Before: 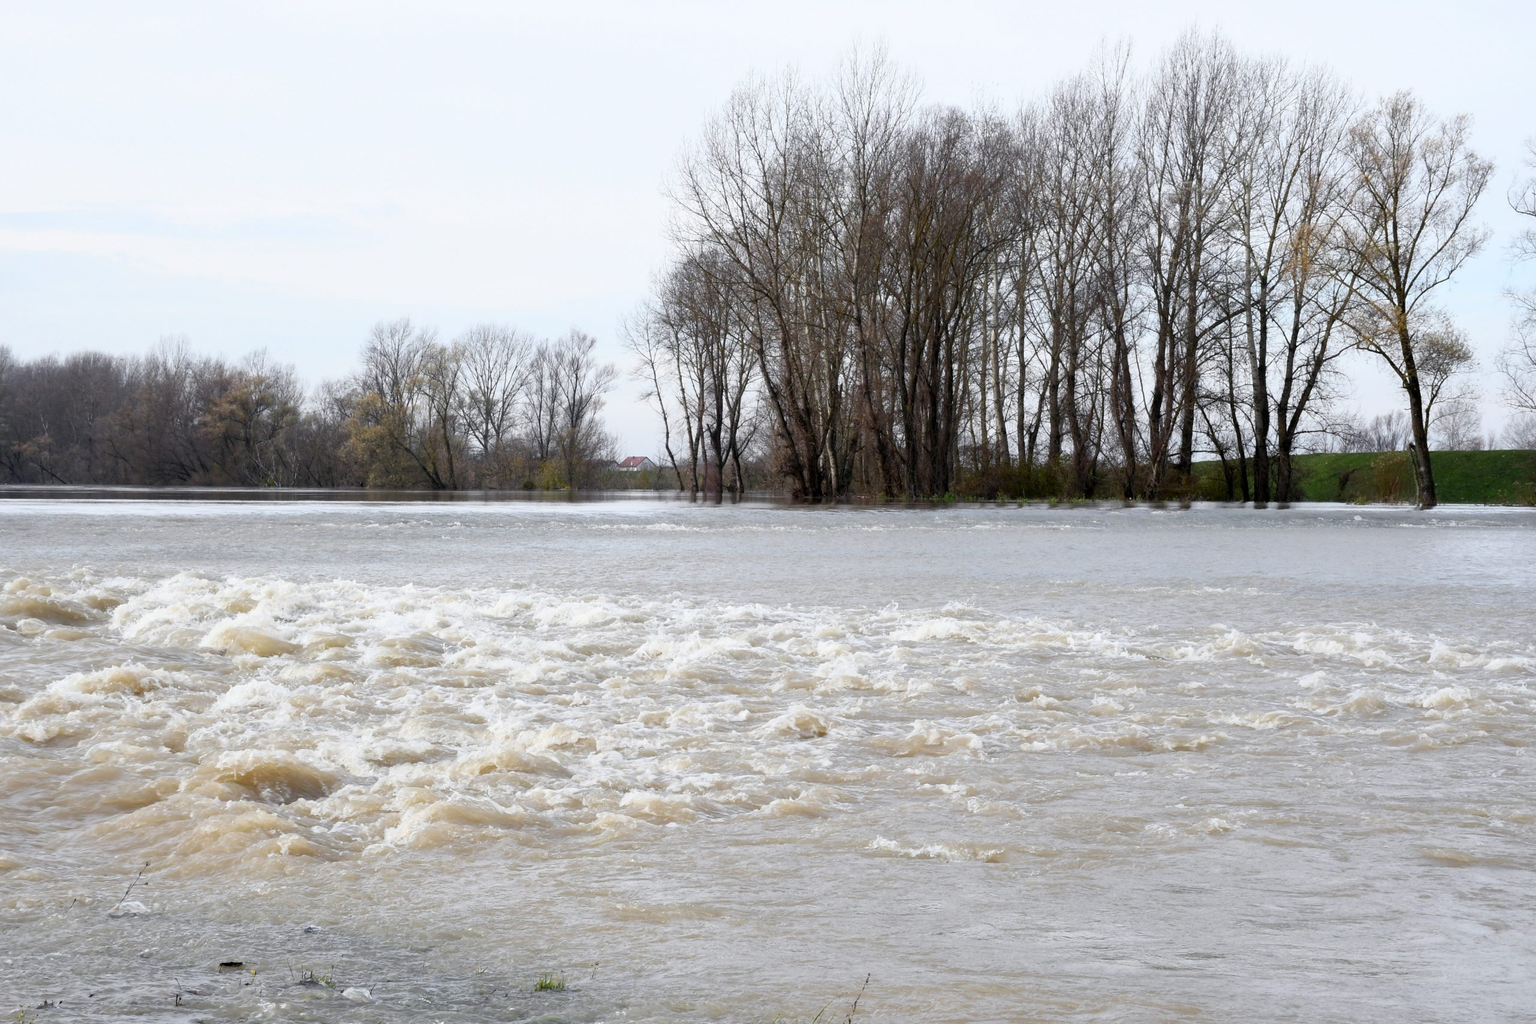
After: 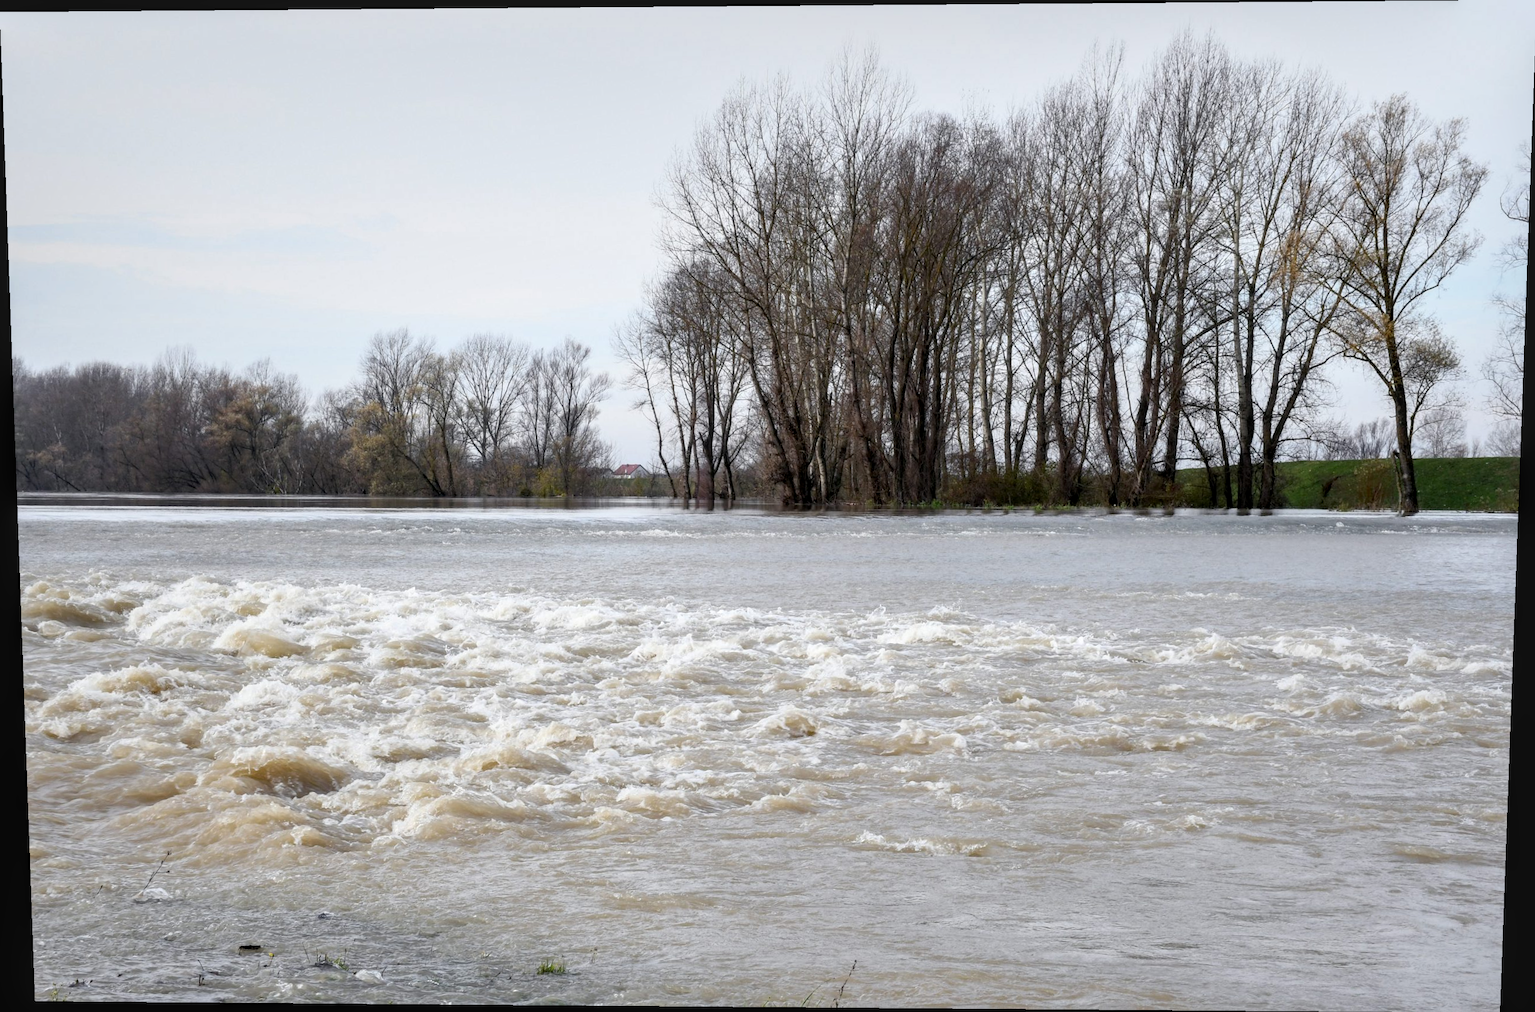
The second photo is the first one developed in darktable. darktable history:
rotate and perspective: lens shift (vertical) 0.048, lens shift (horizontal) -0.024, automatic cropping off
local contrast: on, module defaults
